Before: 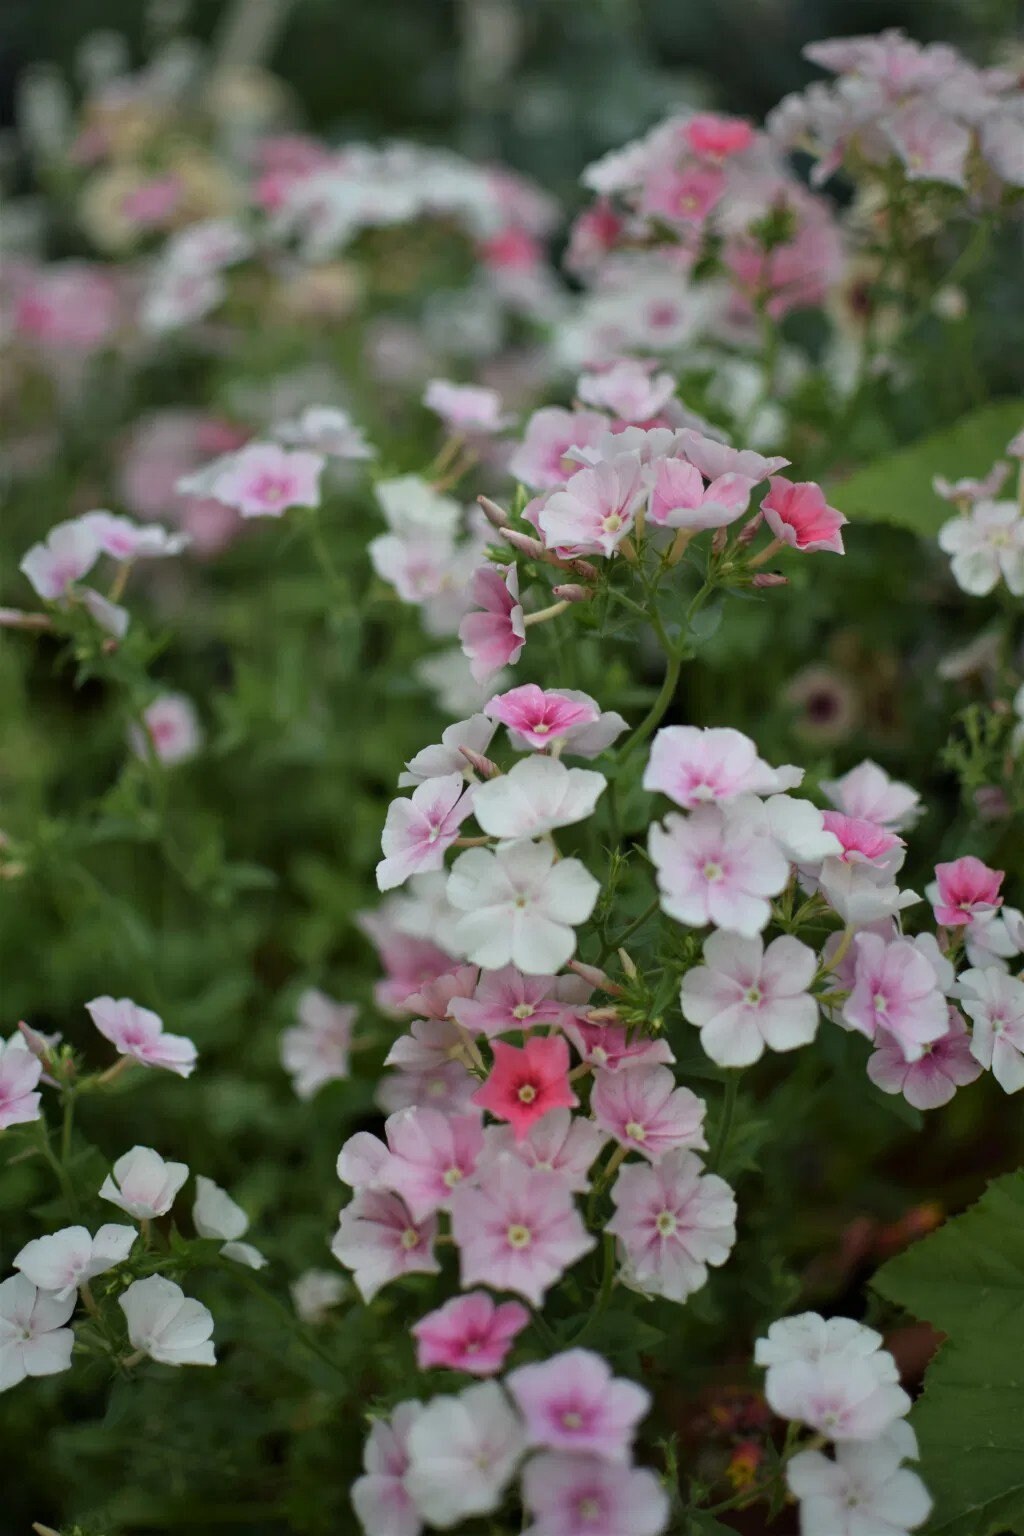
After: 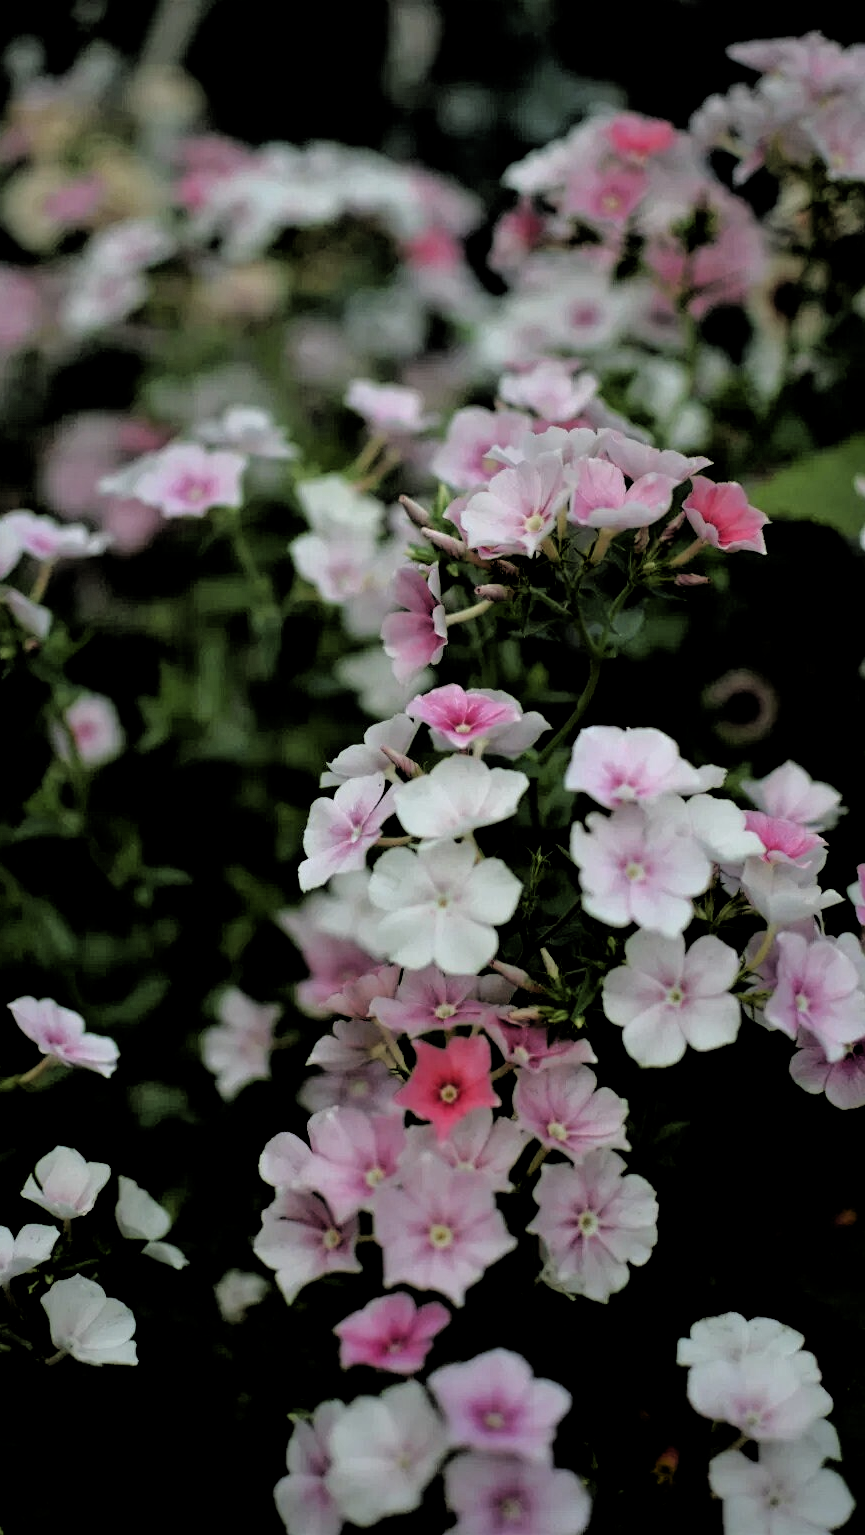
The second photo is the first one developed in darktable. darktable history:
crop: left 7.63%, right 7.85%
filmic rgb: middle gray luminance 13.47%, black relative exposure -2.03 EV, white relative exposure 3.09 EV, threshold 5.97 EV, target black luminance 0%, hardness 1.8, latitude 59.18%, contrast 1.72, highlights saturation mix 4.03%, shadows ↔ highlights balance -36.77%, enable highlight reconstruction true
tone equalizer: -8 EV -0.001 EV, -7 EV 0.001 EV, -6 EV -0.003 EV, -5 EV -0.005 EV, -4 EV -0.061 EV, -3 EV -0.218 EV, -2 EV -0.287 EV, -1 EV 0.09 EV, +0 EV 0.295 EV, edges refinement/feathering 500, mask exposure compensation -1.57 EV, preserve details no
